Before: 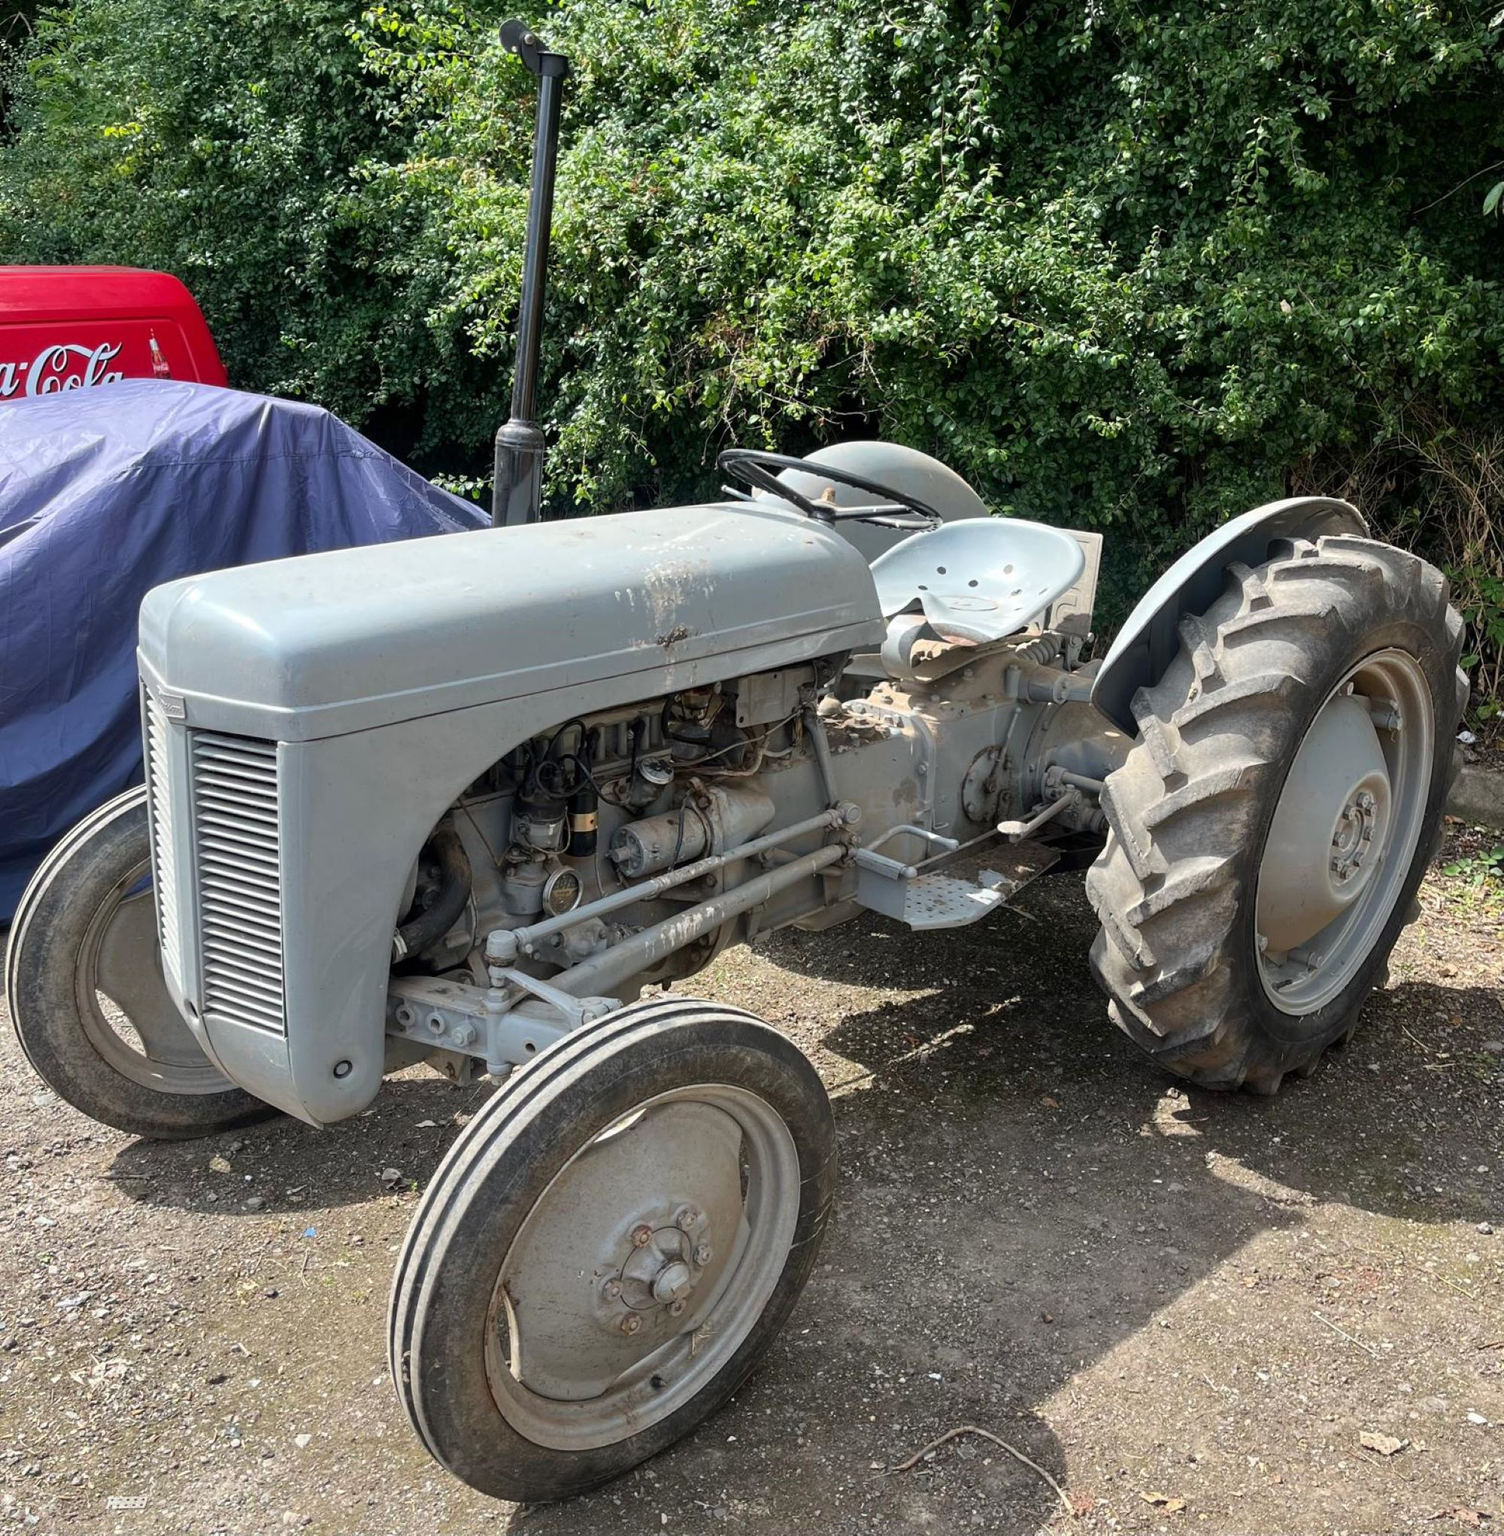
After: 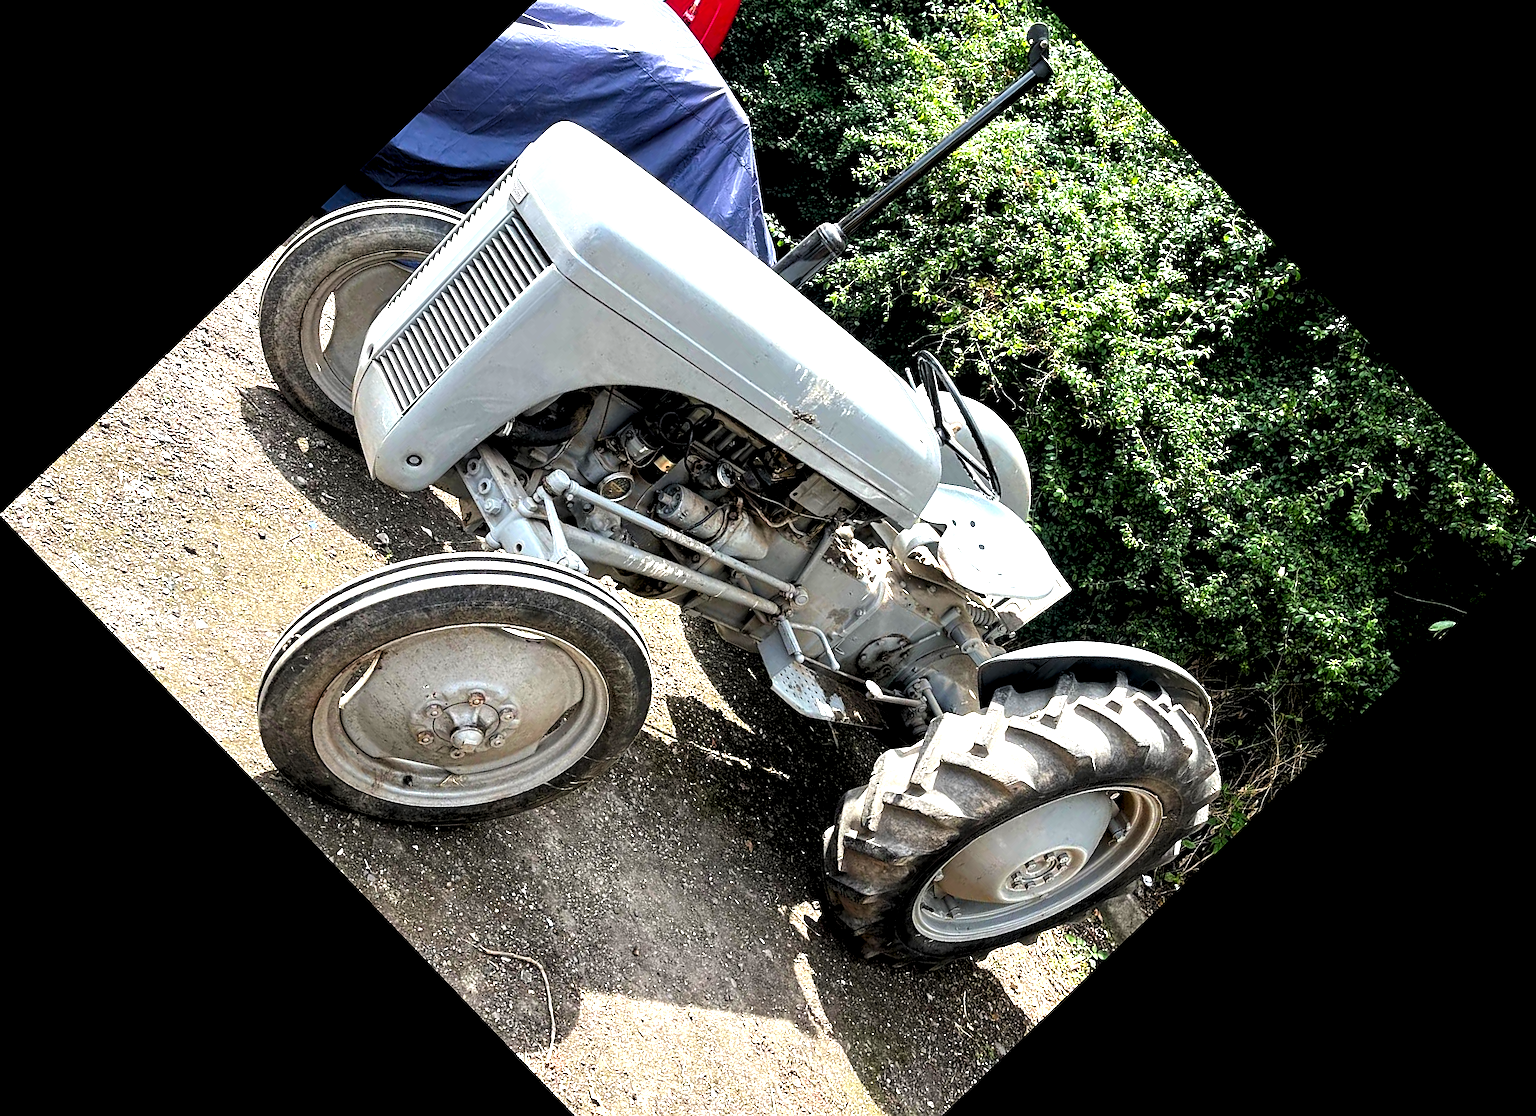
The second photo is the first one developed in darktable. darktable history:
local contrast: highlights 100%, shadows 100%, detail 120%, midtone range 0.2
rgb levels: levels [[0.034, 0.472, 0.904], [0, 0.5, 1], [0, 0.5, 1]]
crop and rotate: angle -46.26°, top 16.234%, right 0.912%, bottom 11.704%
exposure: black level correction 0, exposure 1.1 EV, compensate exposure bias true, compensate highlight preservation false
contrast brightness saturation: contrast 0.07, brightness -0.14, saturation 0.11
sharpen: on, module defaults
